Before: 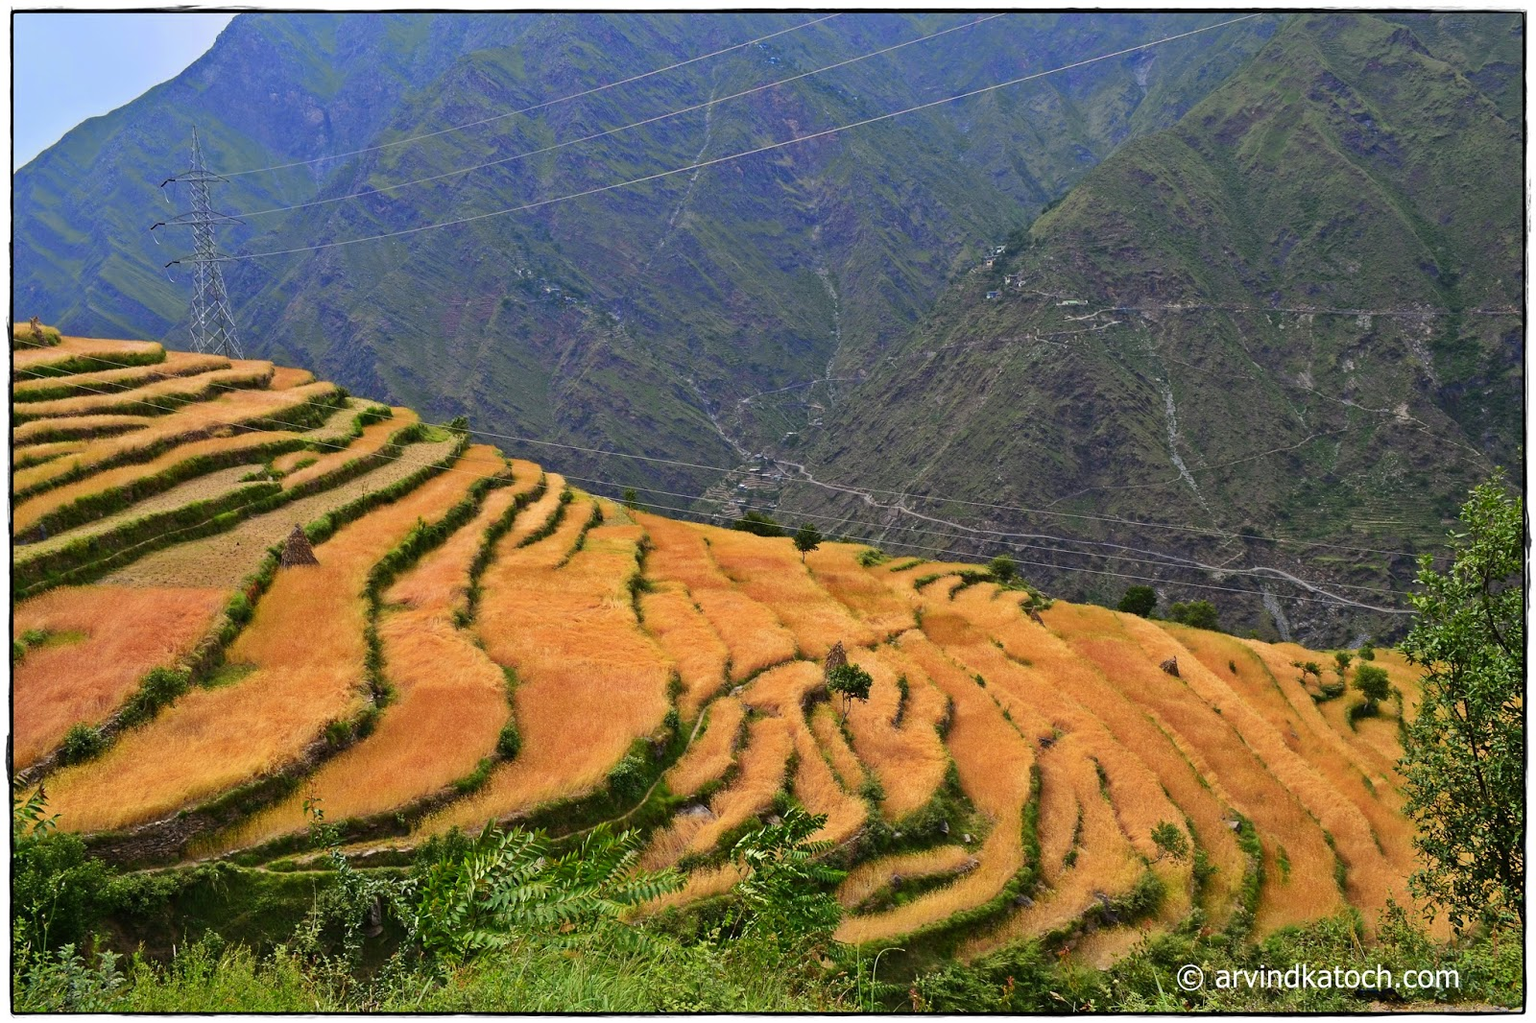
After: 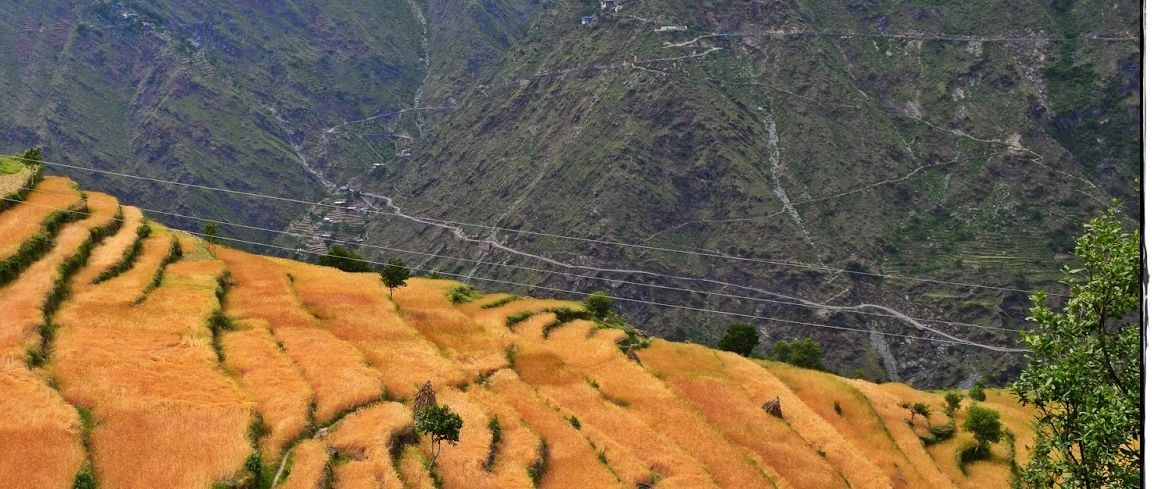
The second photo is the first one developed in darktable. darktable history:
local contrast: mode bilateral grid, contrast 10, coarseness 25, detail 115%, midtone range 0.2
crop and rotate: left 27.938%, top 27.046%, bottom 27.046%
exposure: compensate highlight preservation false
